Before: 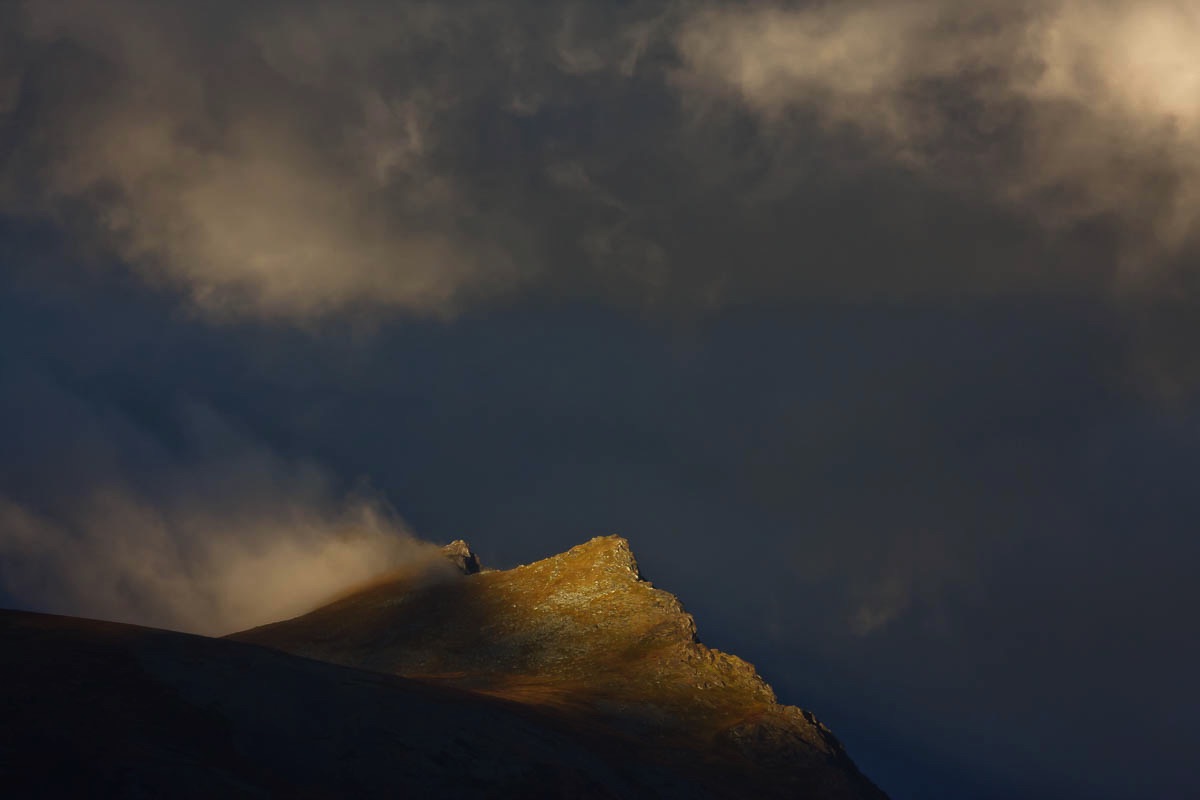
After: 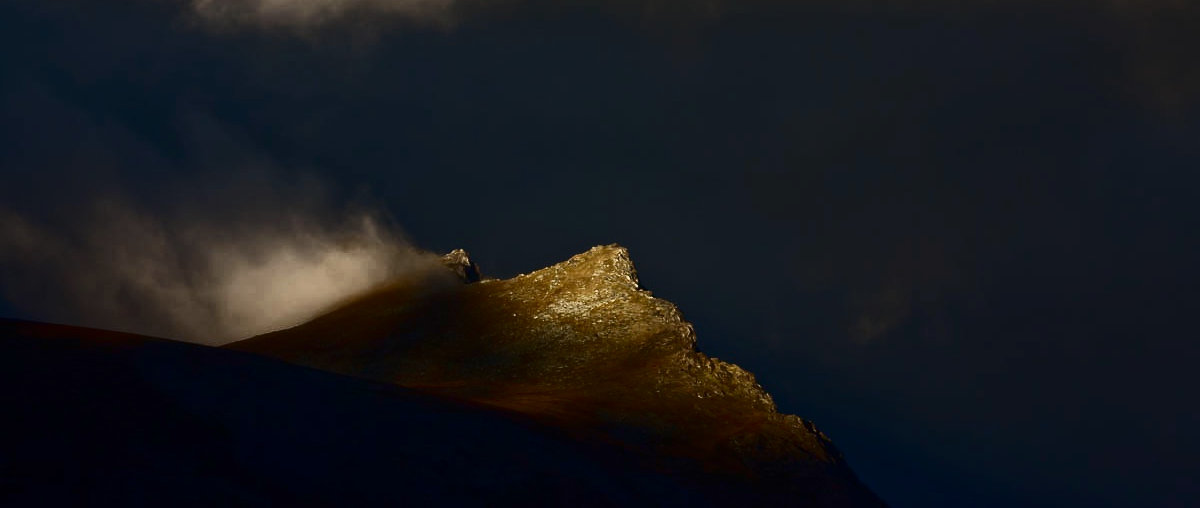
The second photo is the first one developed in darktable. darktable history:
exposure: exposure -0.293 EV, compensate highlight preservation false
crop and rotate: top 36.435%
contrast brightness saturation: contrast 0.5, saturation -0.1
